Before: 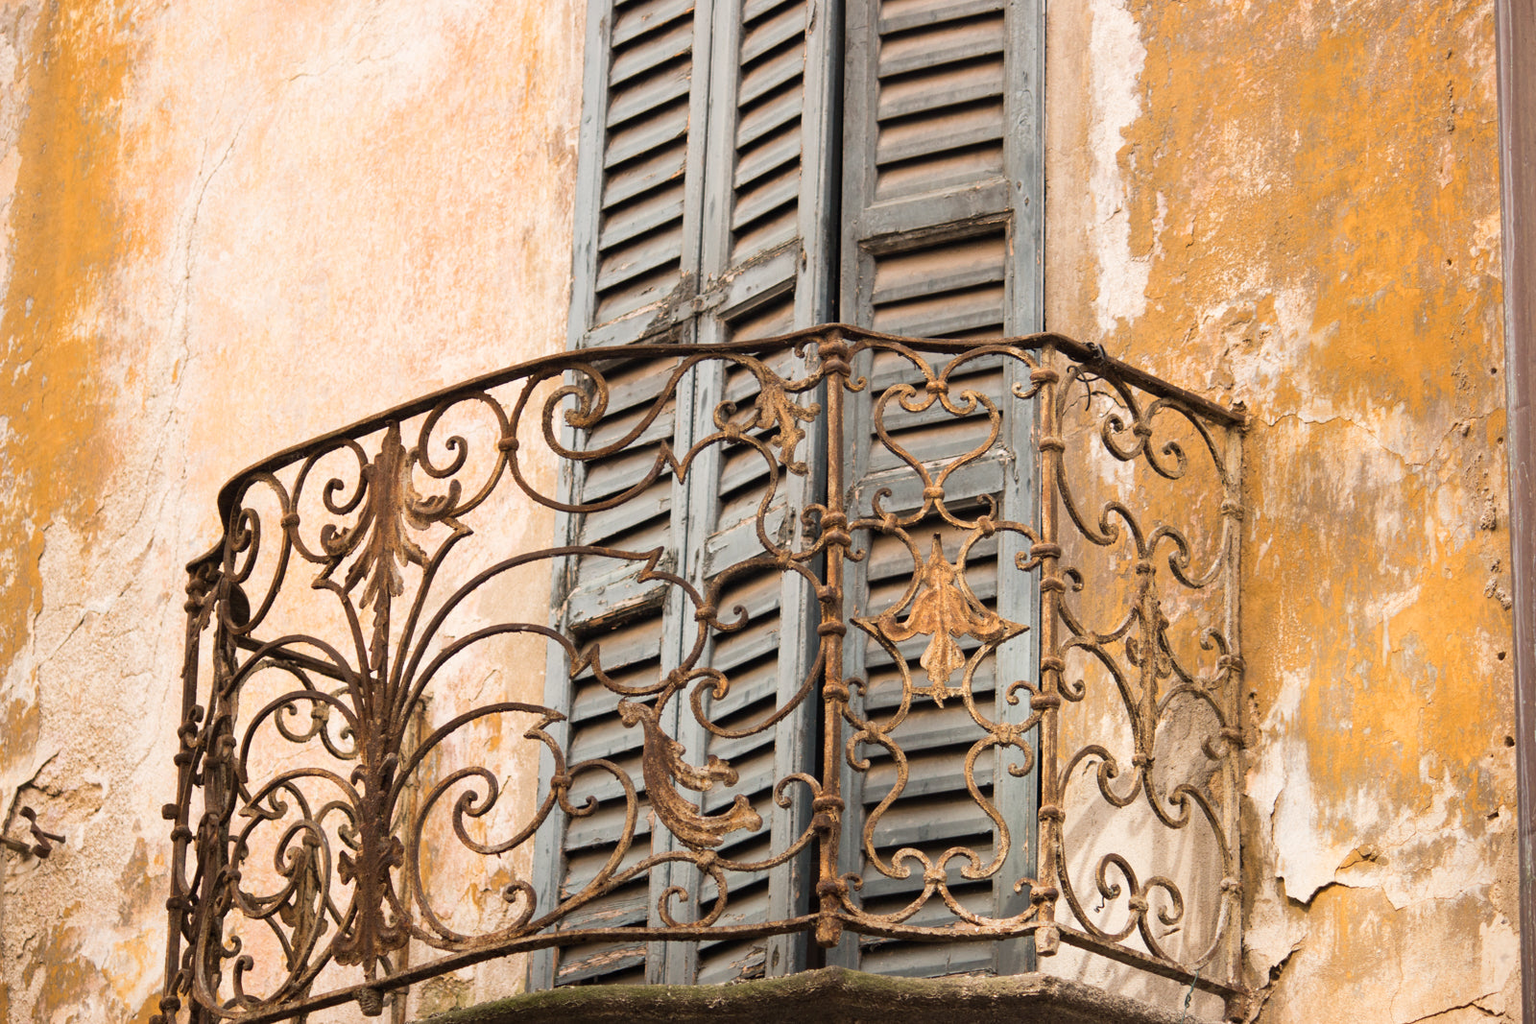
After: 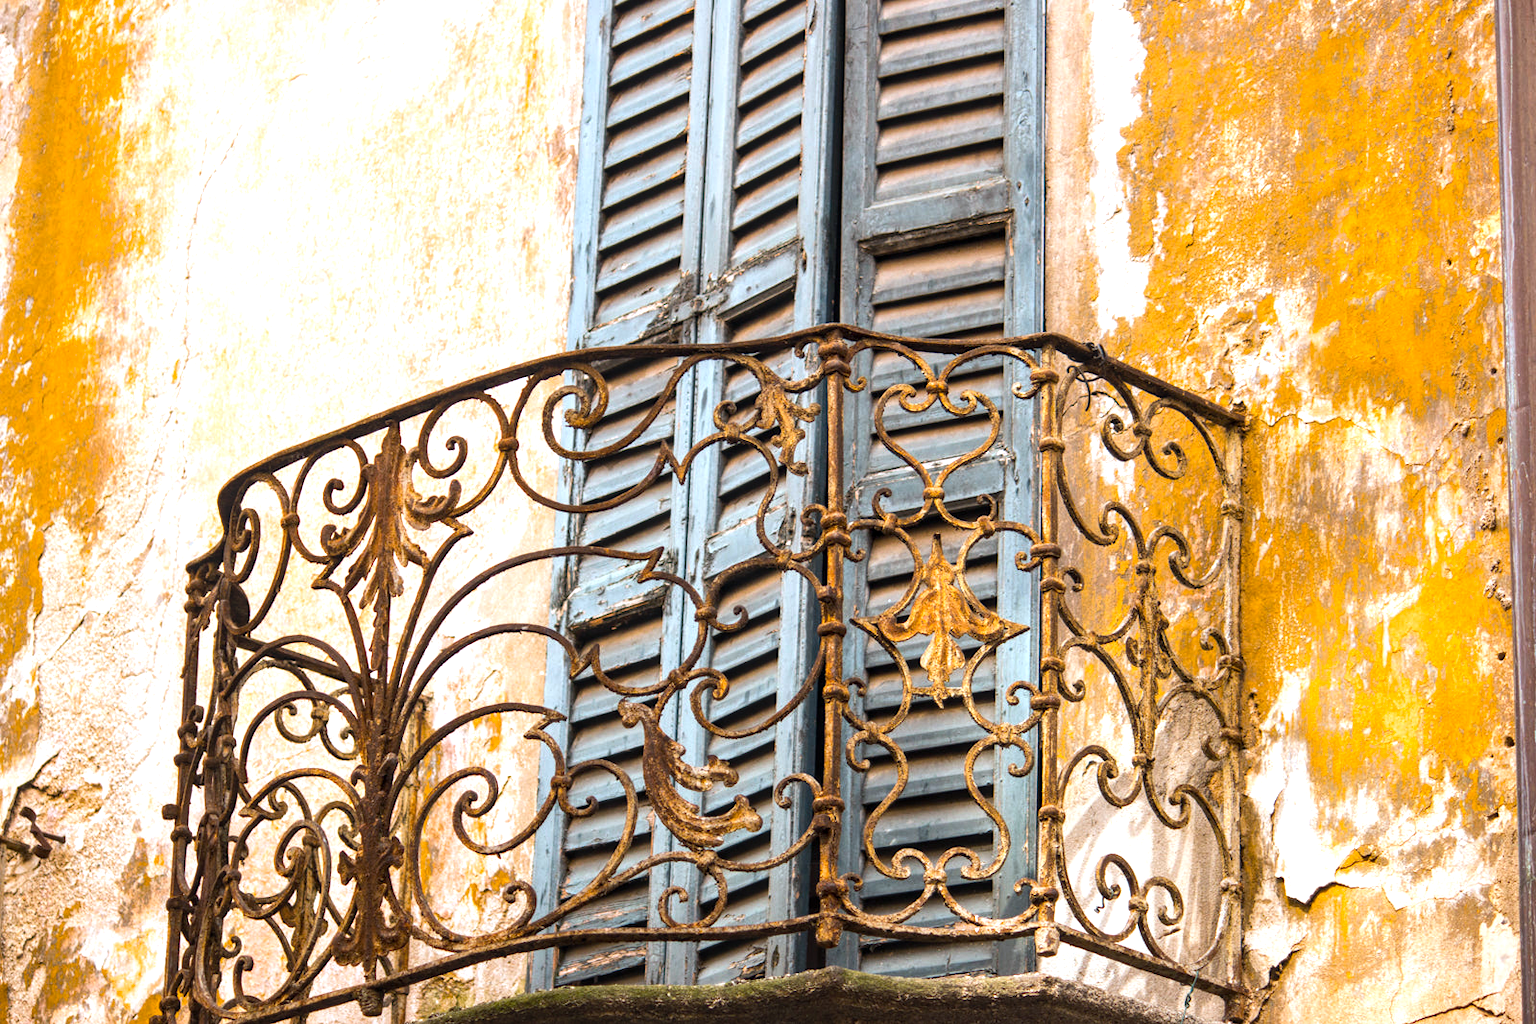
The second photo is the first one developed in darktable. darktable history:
color balance rgb: perceptual saturation grading › global saturation 31.309%, perceptual brilliance grading › highlights 13.142%, perceptual brilliance grading › mid-tones 8.377%, perceptual brilliance grading › shadows -16.764%, global vibrance 20%
color calibration: output R [1.063, -0.012, -0.003, 0], output G [0, 1.022, 0.021, 0], output B [-0.079, 0.047, 1, 0], x 0.381, y 0.391, temperature 4088.18 K, saturation algorithm version 1 (2020)
local contrast: on, module defaults
